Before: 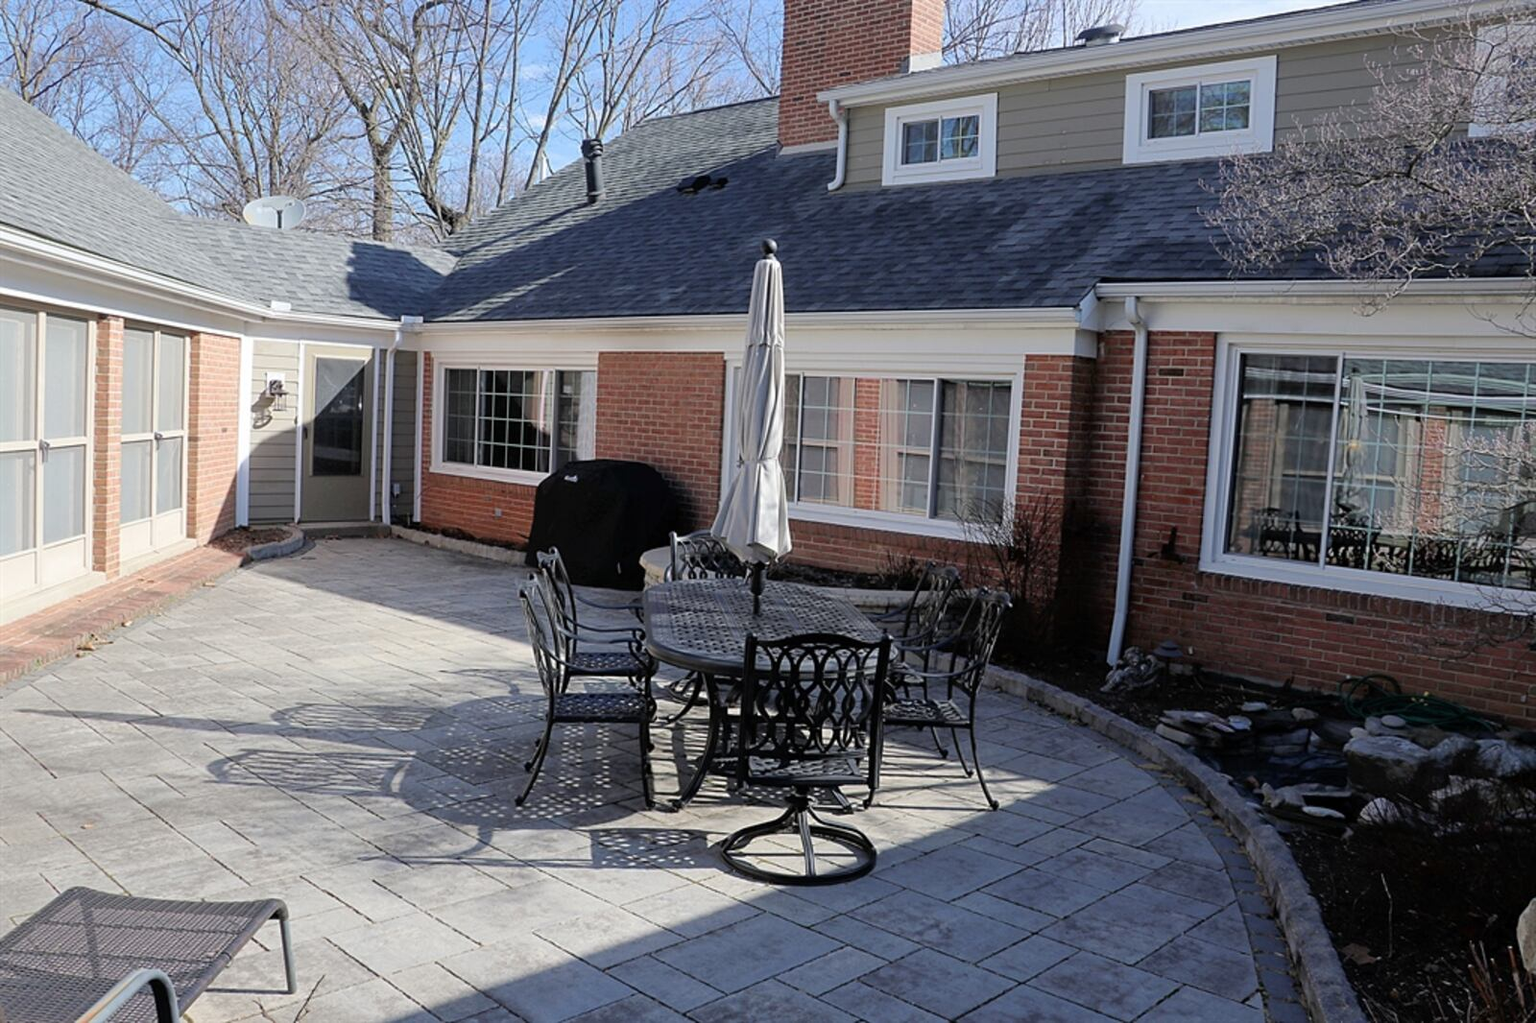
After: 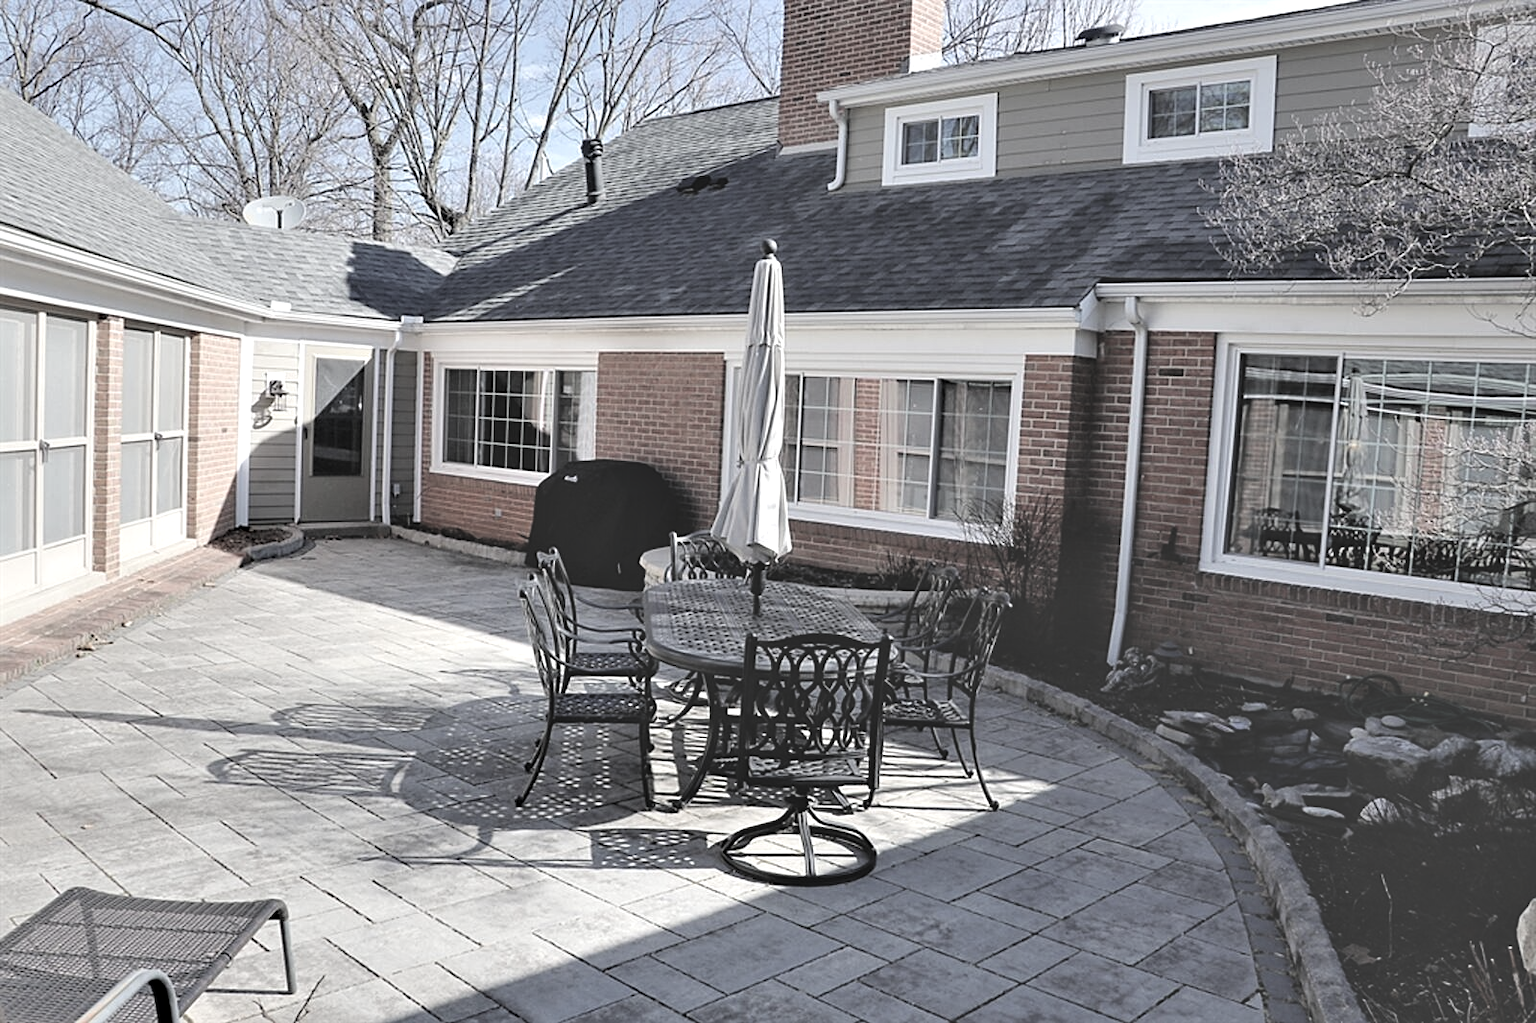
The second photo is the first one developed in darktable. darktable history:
exposure: black level correction -0.025, exposure -0.117 EV, compensate highlight preservation false
contrast brightness saturation: brightness 0.18, saturation -0.5
sharpen: amount 0.2
contrast equalizer: octaves 7, y [[0.609, 0.611, 0.615, 0.613, 0.607, 0.603], [0.504, 0.498, 0.496, 0.499, 0.506, 0.516], [0 ×6], [0 ×6], [0 ×6]]
